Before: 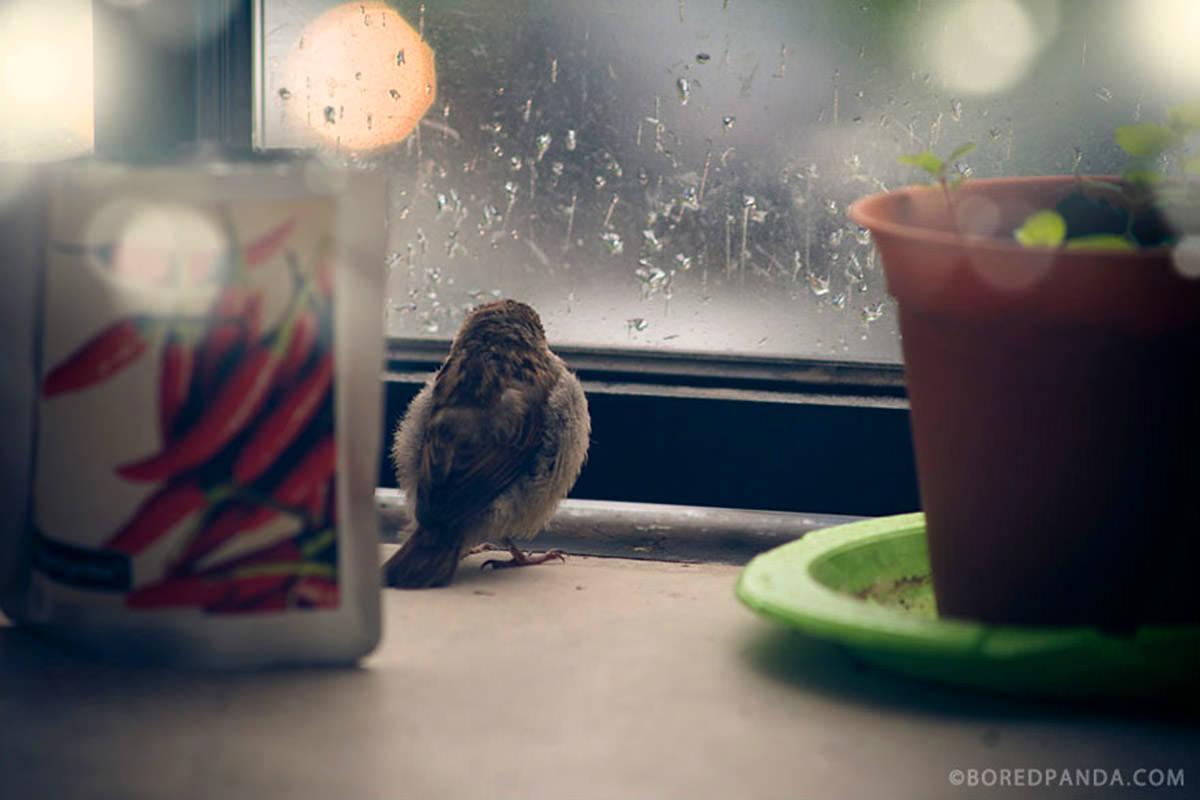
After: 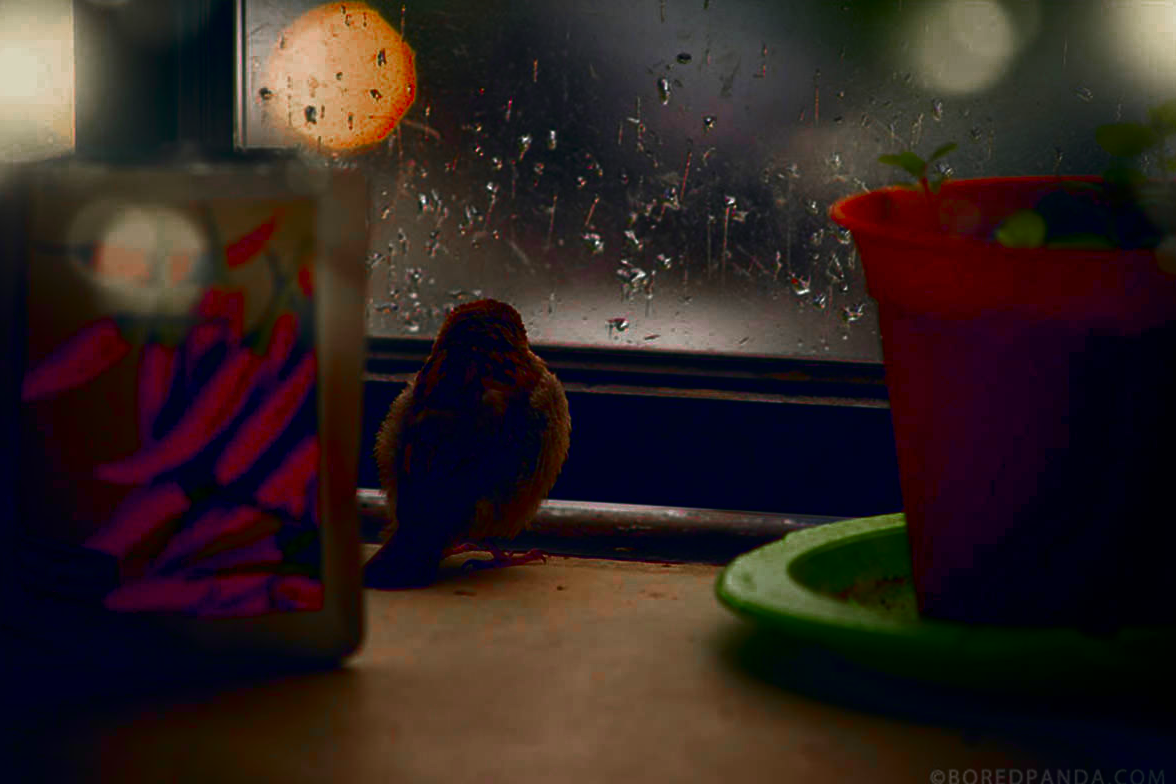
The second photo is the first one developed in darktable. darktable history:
crop: left 1.662%, right 0.267%, bottom 1.997%
color zones: curves: ch0 [(0, 0.48) (0.209, 0.398) (0.305, 0.332) (0.429, 0.493) (0.571, 0.5) (0.714, 0.5) (0.857, 0.5) (1, 0.48)]; ch1 [(0, 0.736) (0.143, 0.625) (0.225, 0.371) (0.429, 0.256) (0.571, 0.241) (0.714, 0.213) (0.857, 0.48) (1, 0.736)]; ch2 [(0, 0.448) (0.143, 0.498) (0.286, 0.5) (0.429, 0.5) (0.571, 0.5) (0.714, 0.5) (0.857, 0.5) (1, 0.448)]
contrast brightness saturation: brightness -0.994, saturation 0.997
